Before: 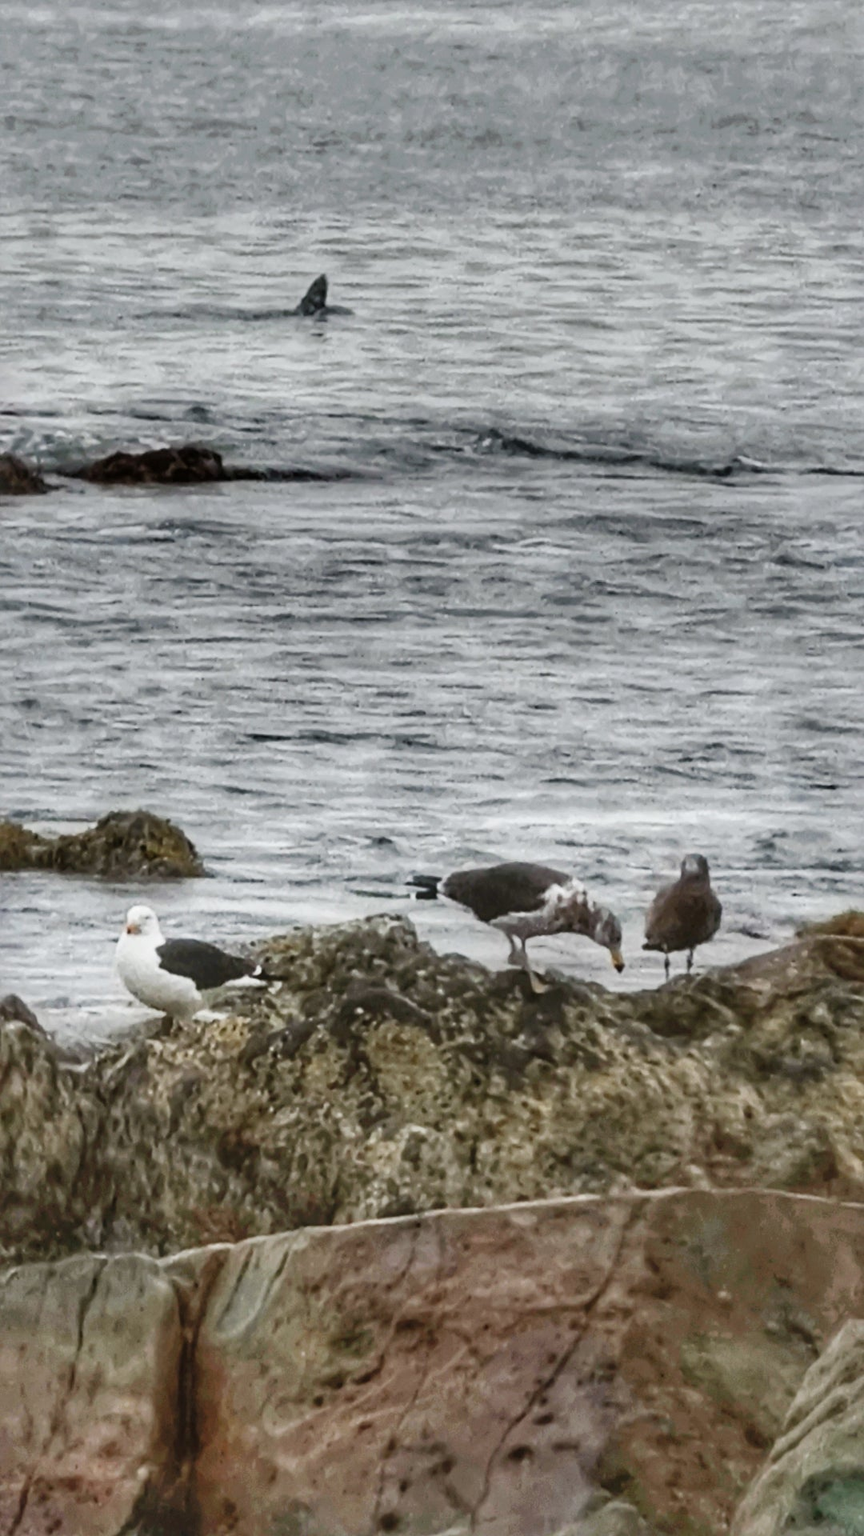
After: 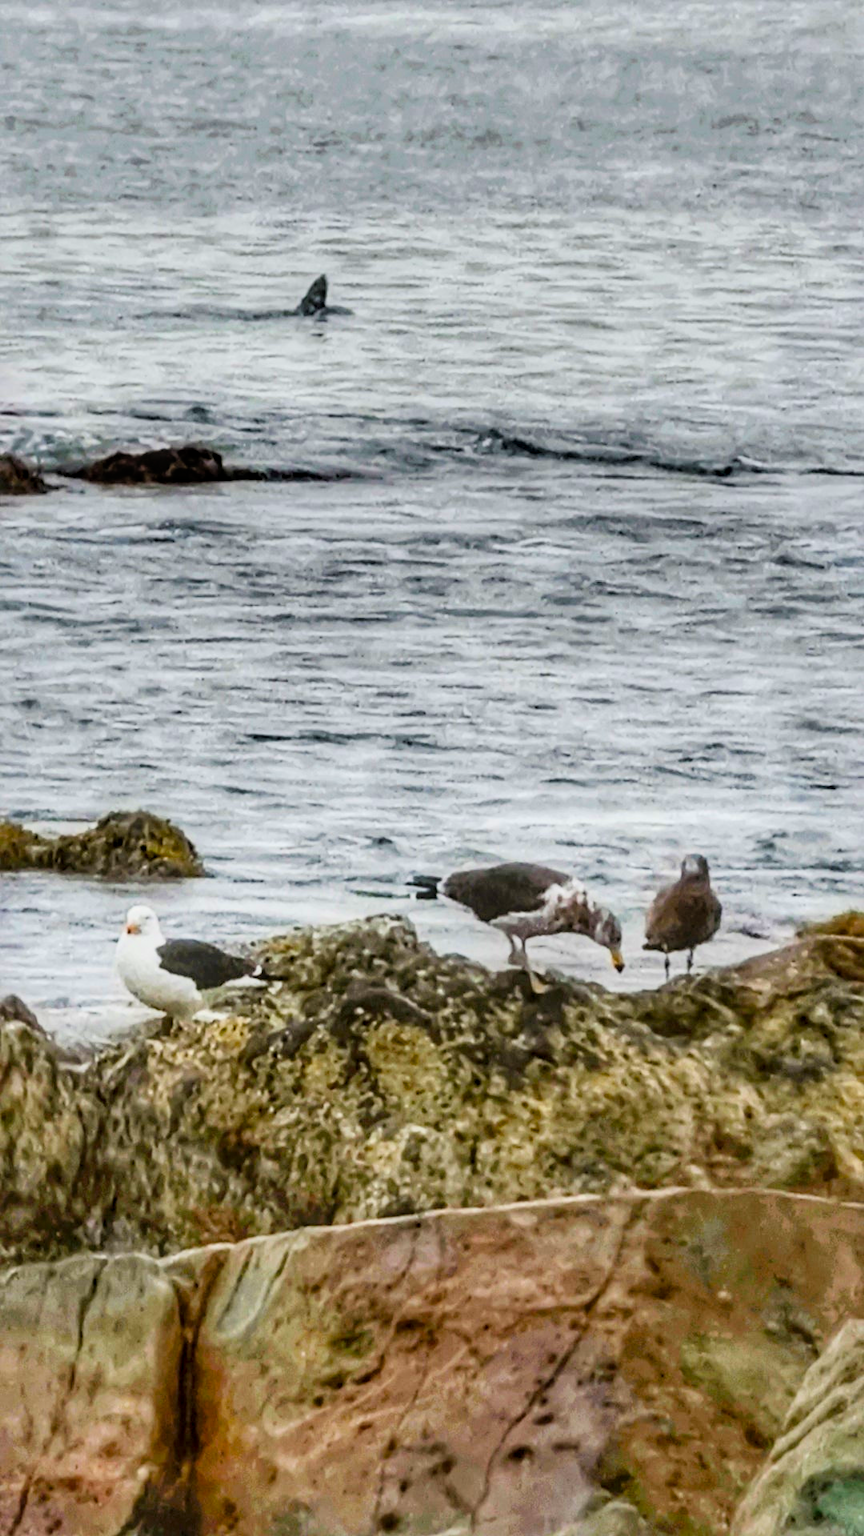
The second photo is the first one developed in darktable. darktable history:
filmic rgb: black relative exposure -7.65 EV, white relative exposure 4.56 EV, hardness 3.61, color science v6 (2022)
local contrast: on, module defaults
tone equalizer: on, module defaults
color balance rgb: linear chroma grading › global chroma 20%, perceptual saturation grading › global saturation 25%, perceptual brilliance grading › global brilliance 20%, global vibrance 20%
